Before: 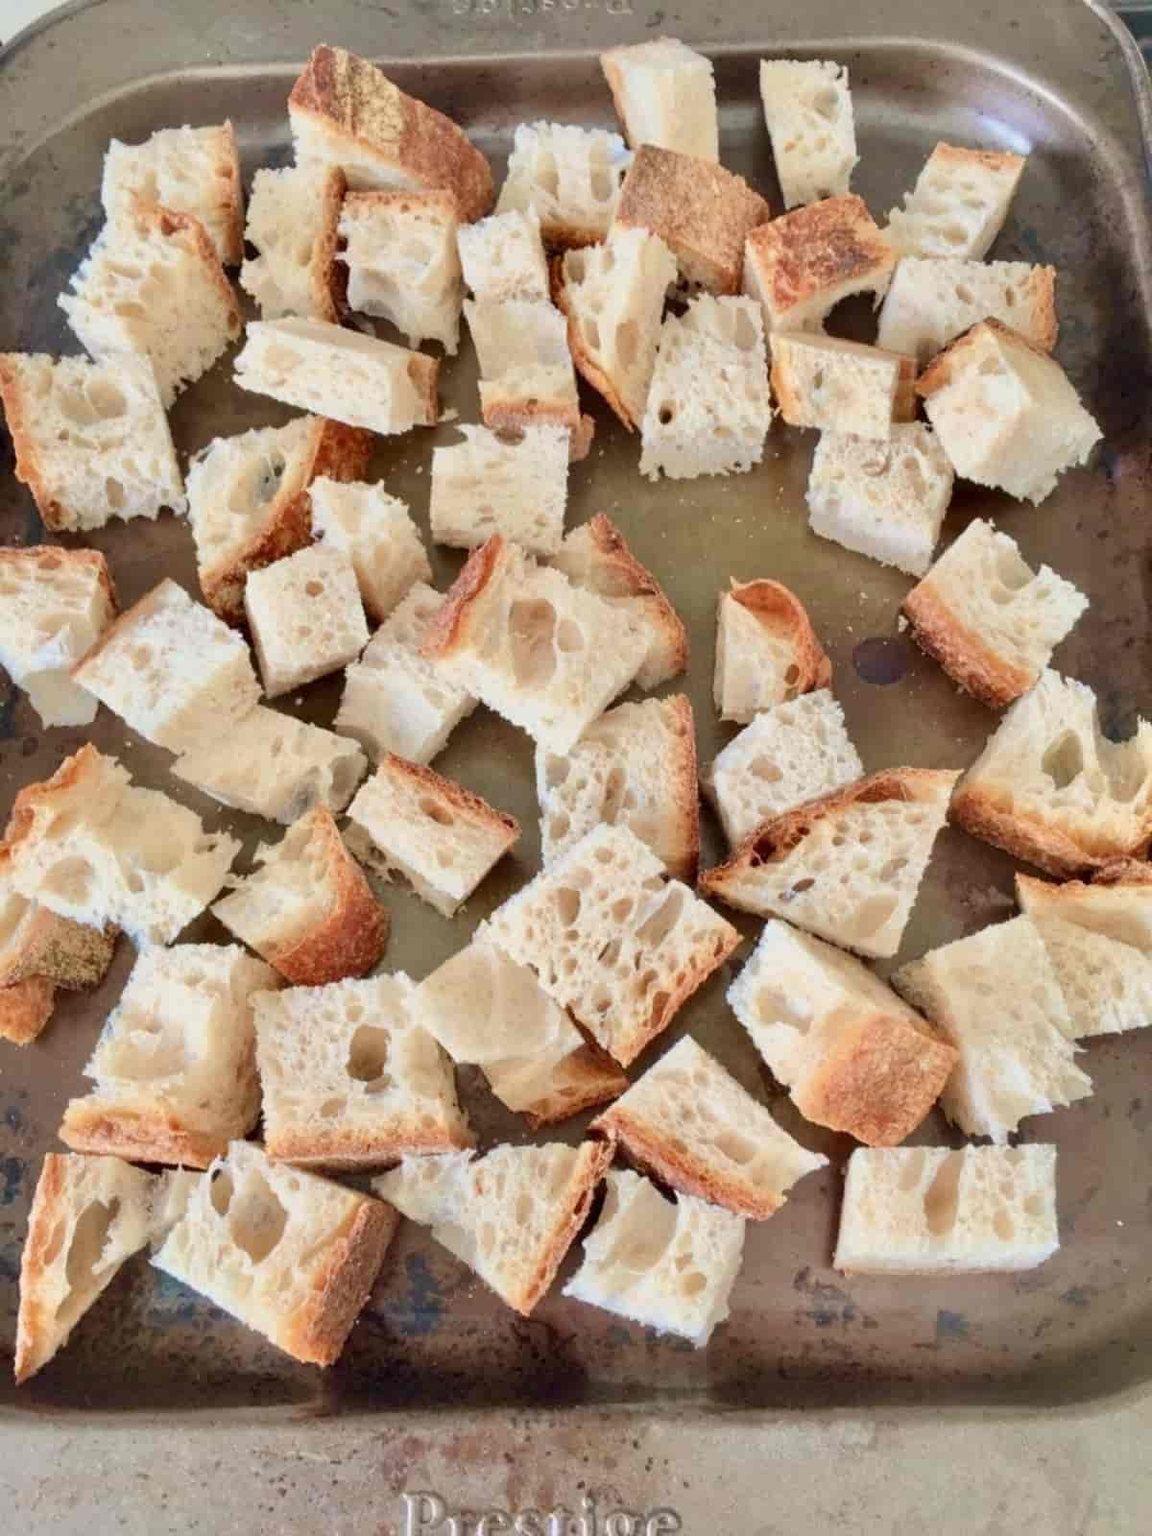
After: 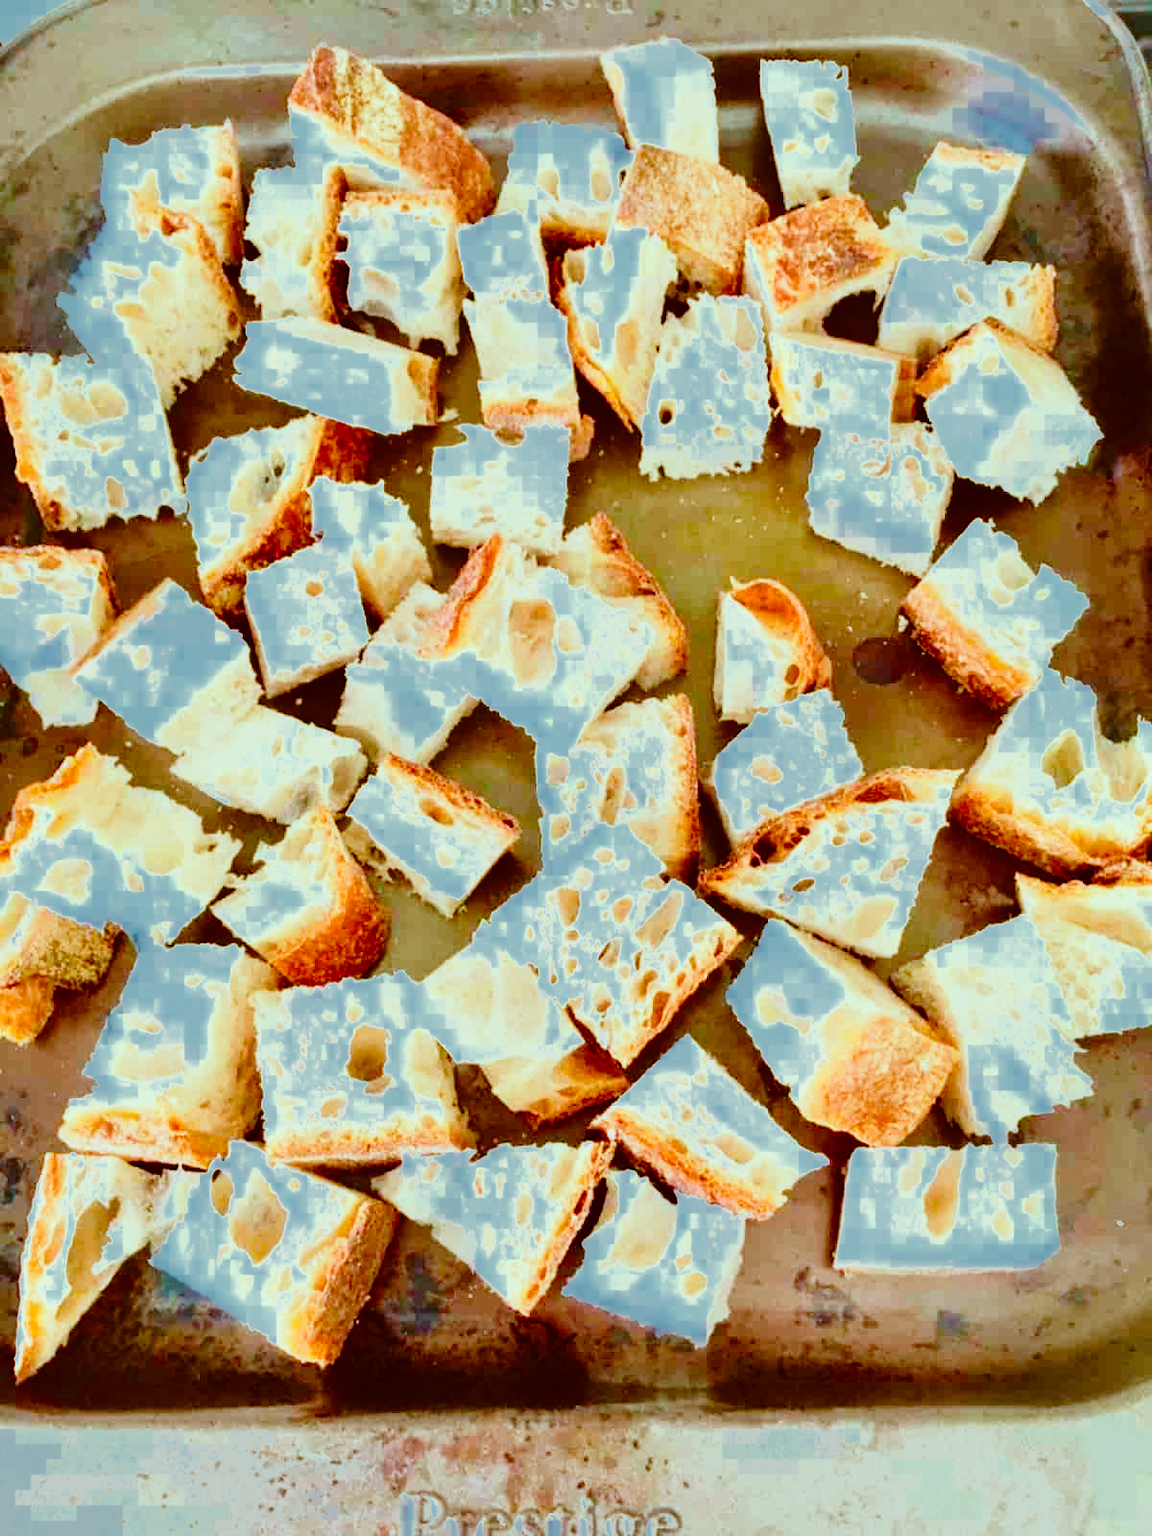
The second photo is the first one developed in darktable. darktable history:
color zones: curves: ch0 [(0, 0.497) (0.143, 0.5) (0.286, 0.5) (0.429, 0.483) (0.571, 0.116) (0.714, -0.006) (0.857, 0.28) (1, 0.497)]
tone curve: curves: ch0 [(0, 0.022) (0.177, 0.086) (0.392, 0.438) (0.704, 0.844) (0.858, 0.938) (1, 0.981)]; ch1 [(0, 0) (0.402, 0.36) (0.476, 0.456) (0.498, 0.501) (0.518, 0.521) (0.58, 0.598) (0.619, 0.65) (0.692, 0.737) (1, 1)]; ch2 [(0, 0) (0.415, 0.438) (0.483, 0.499) (0.503, 0.507) (0.526, 0.537) (0.563, 0.624) (0.626, 0.714) (0.699, 0.753) (0.997, 0.858)], preserve colors none
color correction: highlights a* -14.71, highlights b* -16.18, shadows a* 10.2, shadows b* 28.65
color balance rgb: perceptual saturation grading › global saturation 5.262%, global vibrance 40.668%
